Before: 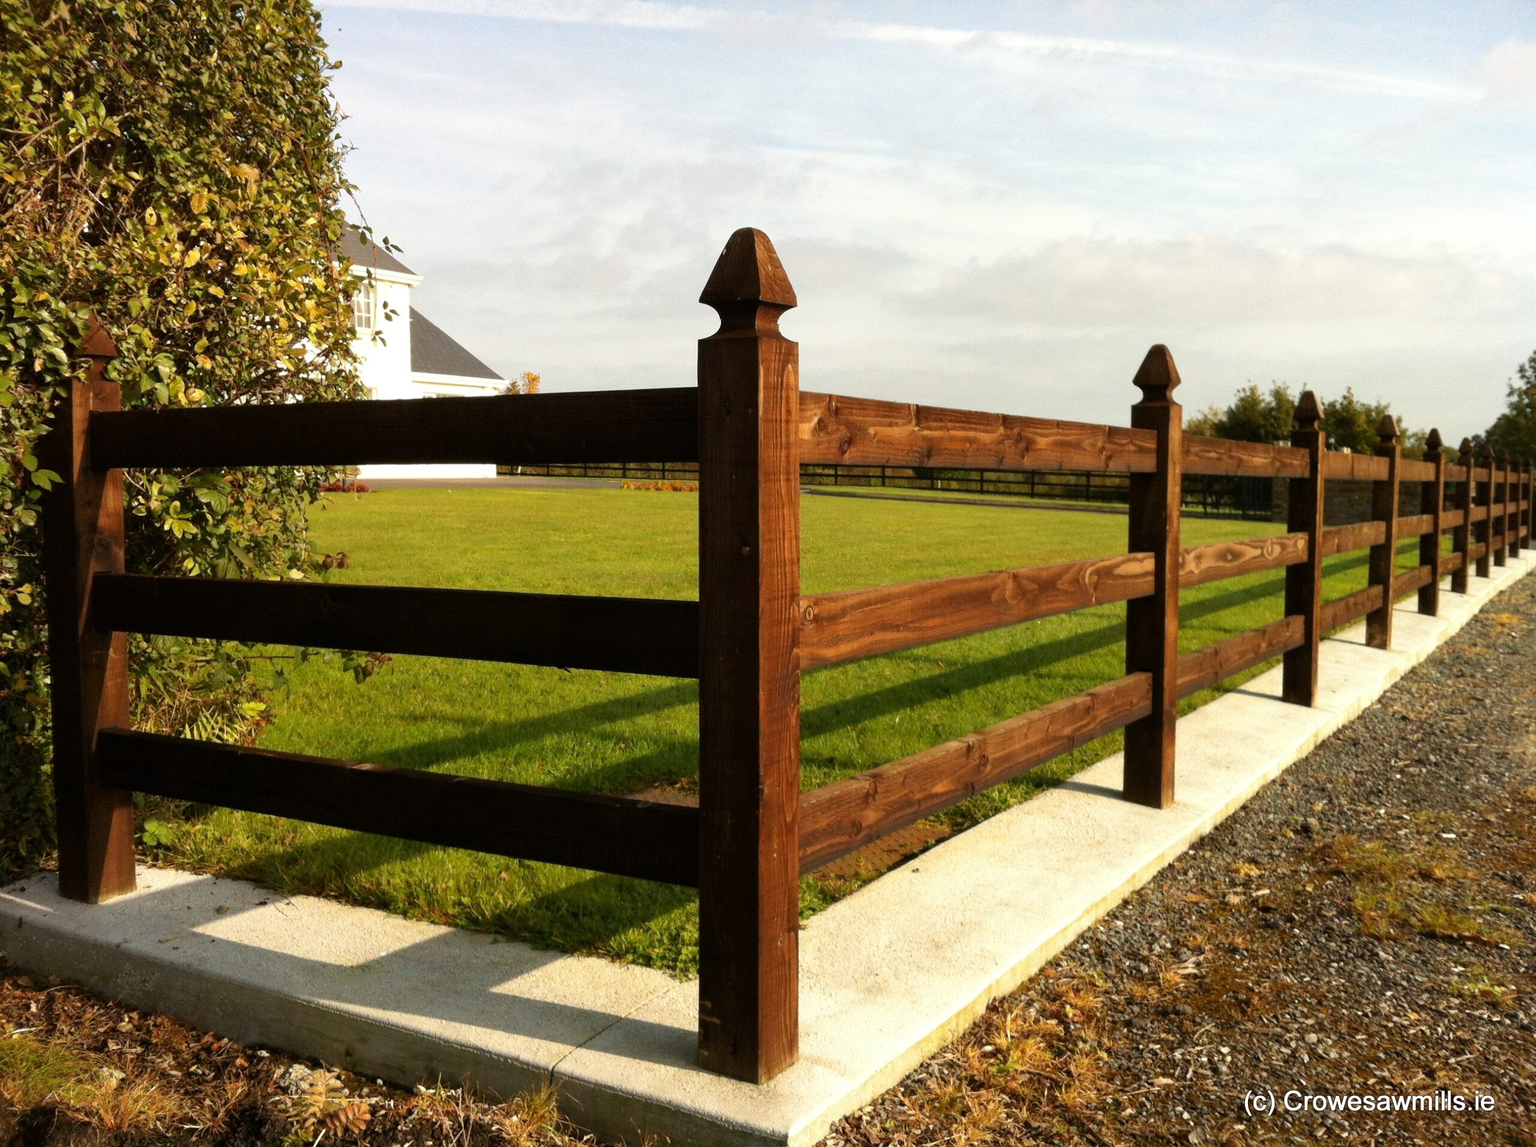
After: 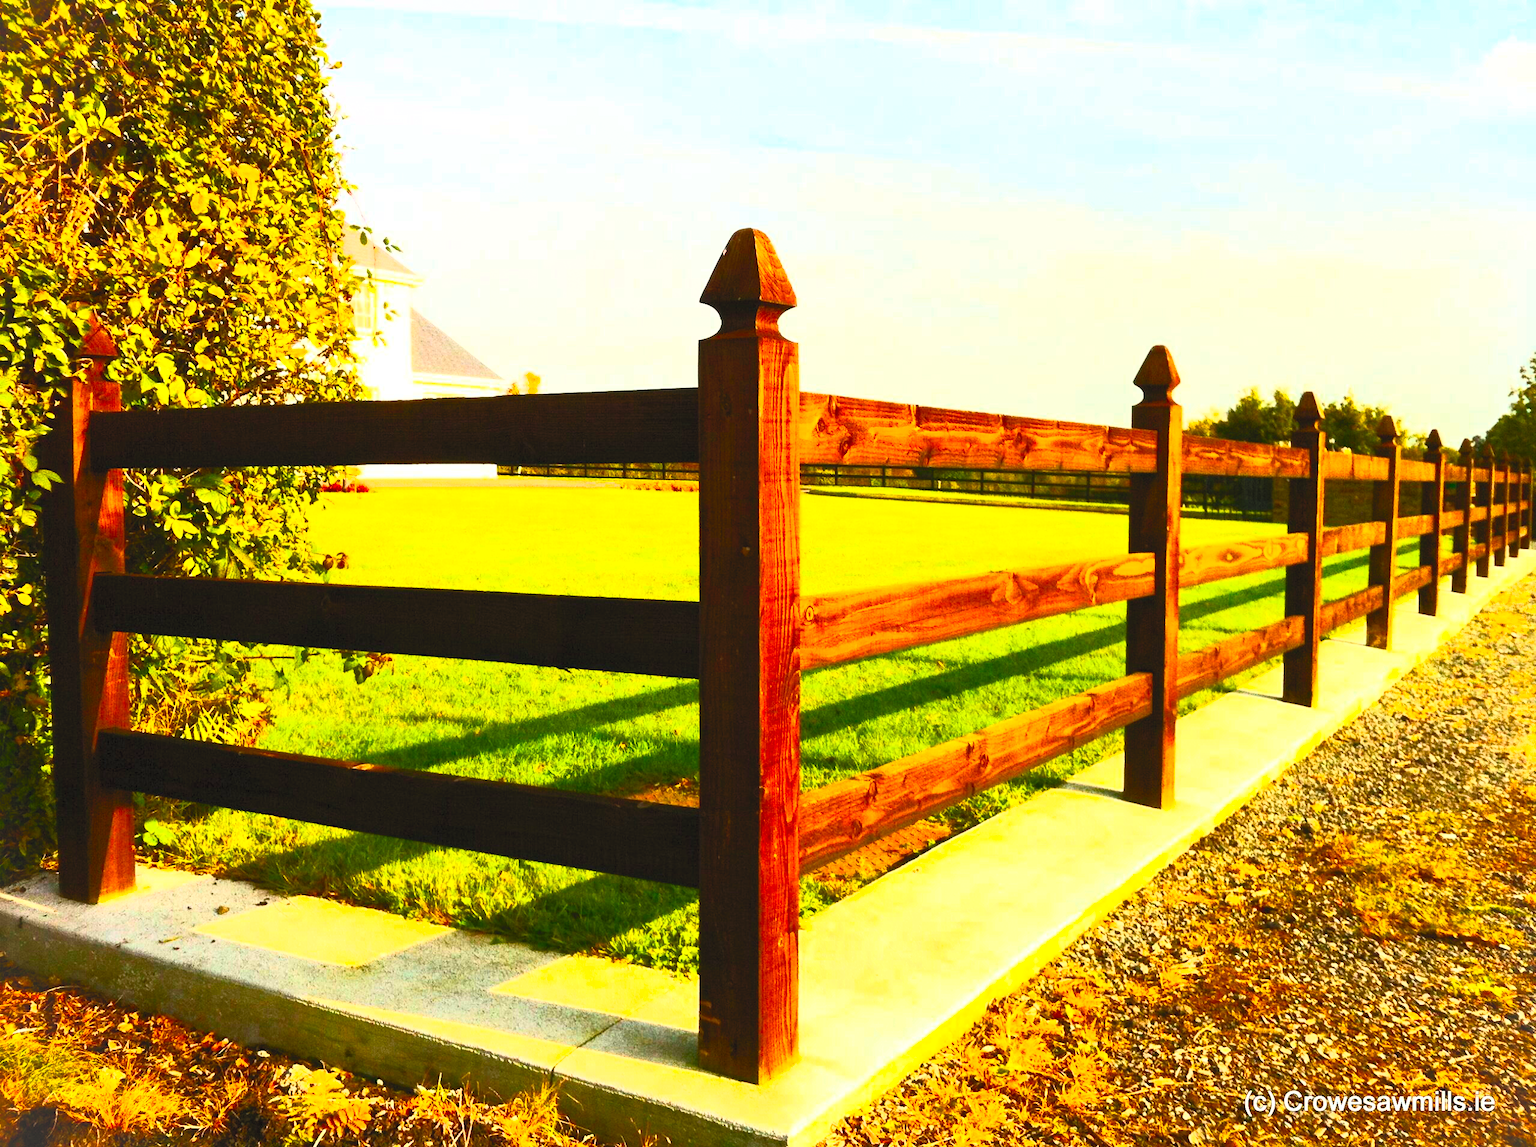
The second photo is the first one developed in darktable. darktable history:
color balance rgb: perceptual saturation grading › global saturation 25%, perceptual brilliance grading › mid-tones 10%, perceptual brilliance grading › shadows 15%, global vibrance 20%
contrast brightness saturation: contrast 1, brightness 1, saturation 1
vignetting: fall-off start 100%, brightness 0.05, saturation 0
